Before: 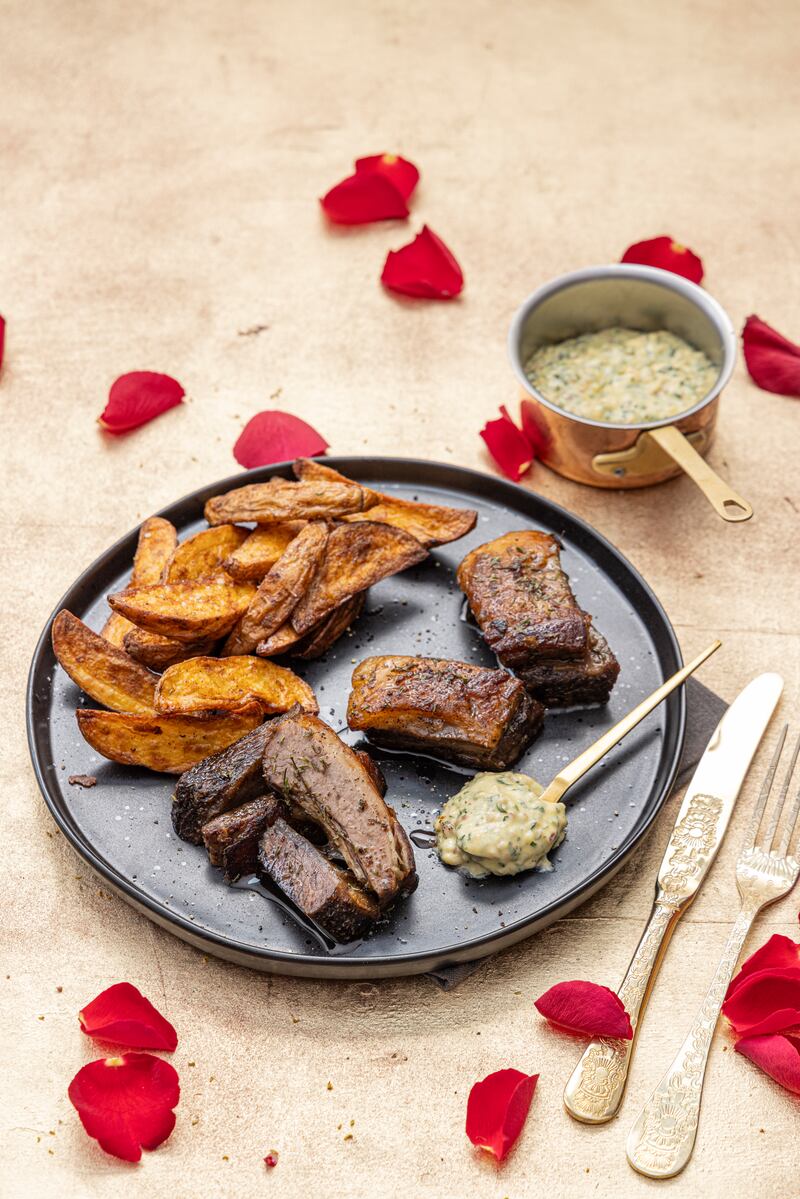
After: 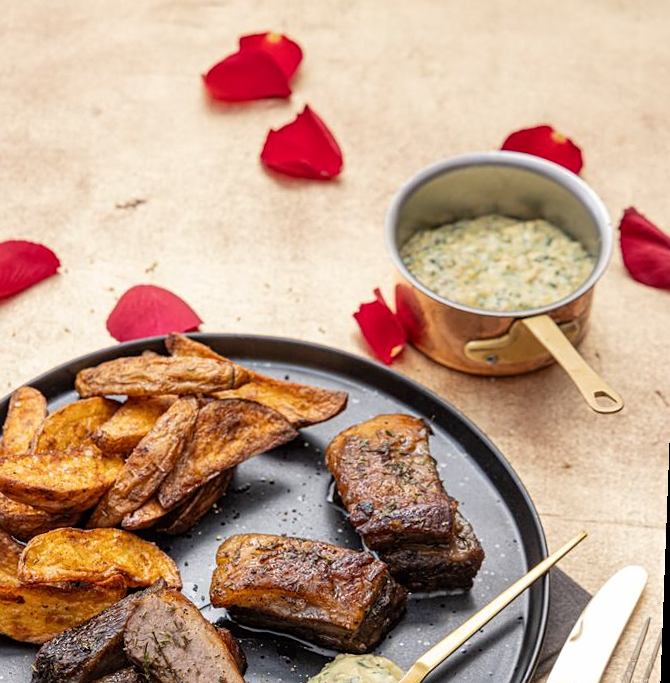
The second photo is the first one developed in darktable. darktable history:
sharpen: amount 0.2
crop: left 18.38%, top 11.092%, right 2.134%, bottom 33.217%
rotate and perspective: rotation 2.17°, automatic cropping off
